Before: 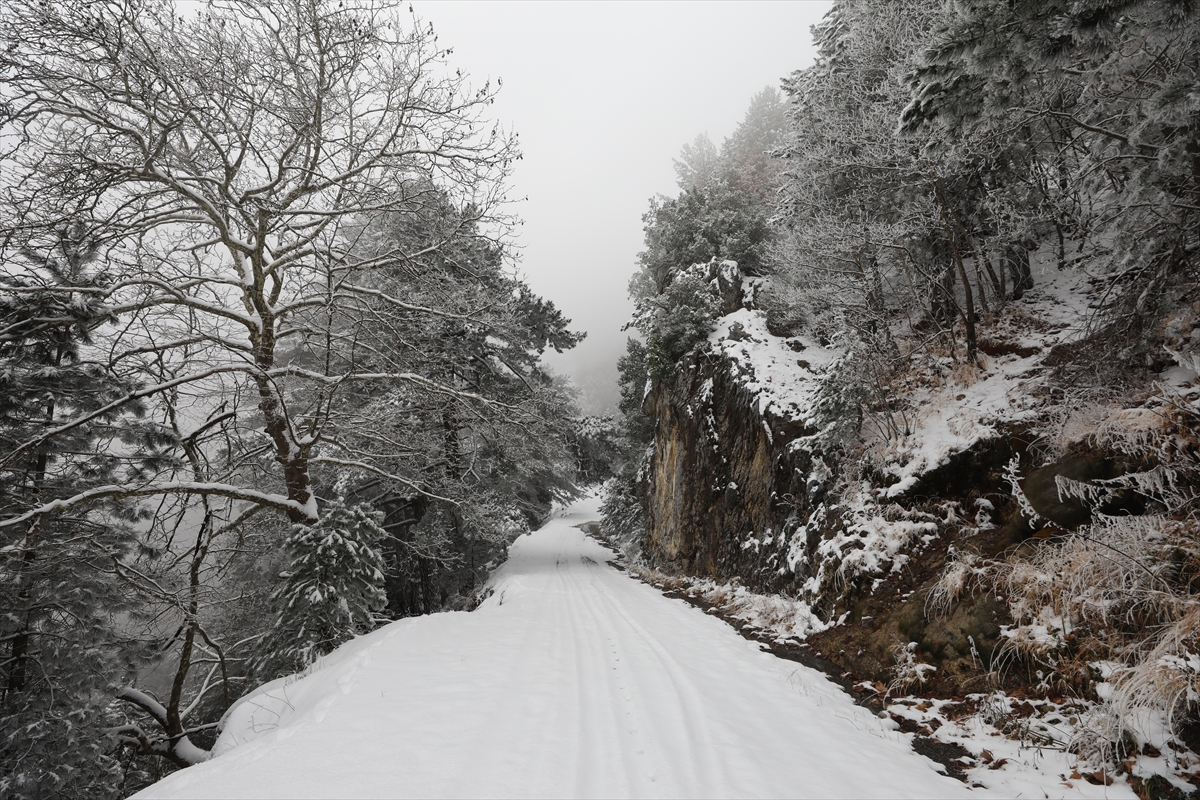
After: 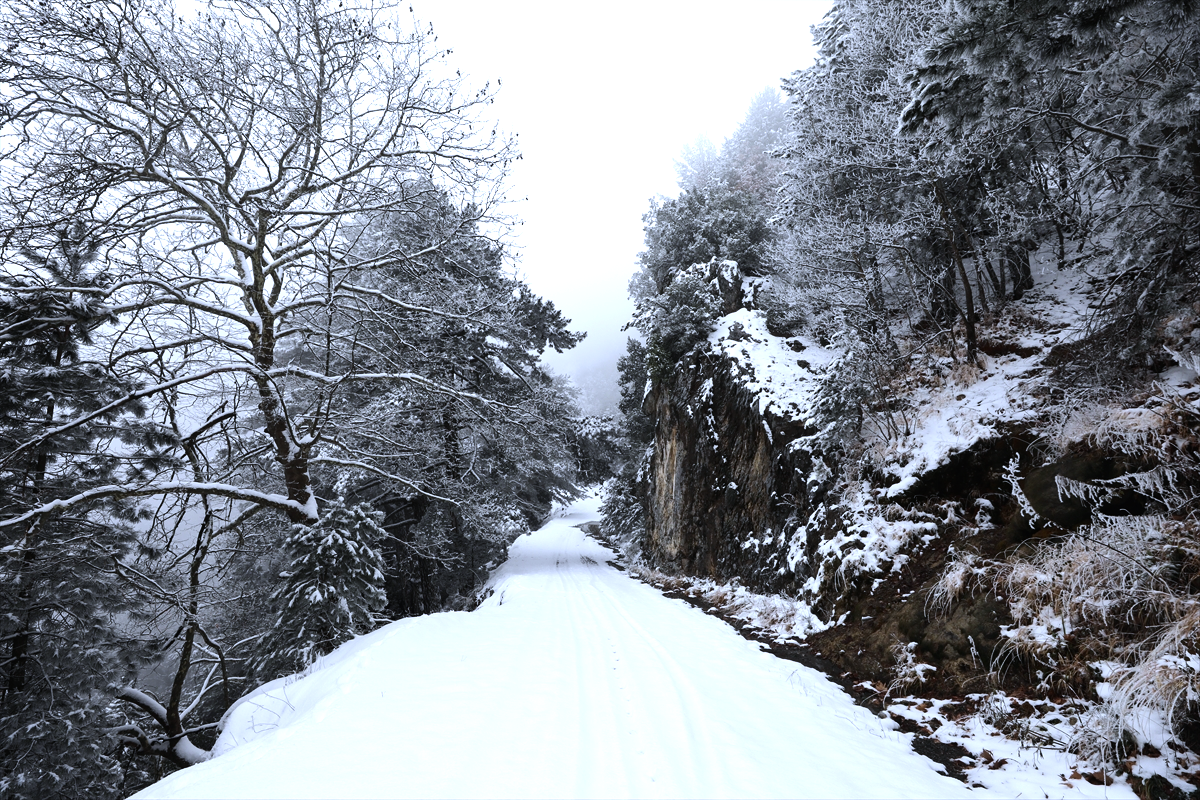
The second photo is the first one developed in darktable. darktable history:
tone equalizer: -8 EV -0.75 EV, -7 EV -0.7 EV, -6 EV -0.6 EV, -5 EV -0.4 EV, -3 EV 0.4 EV, -2 EV 0.6 EV, -1 EV 0.7 EV, +0 EV 0.75 EV, edges refinement/feathering 500, mask exposure compensation -1.57 EV, preserve details no
white balance: red 0.948, green 1.02, blue 1.176
